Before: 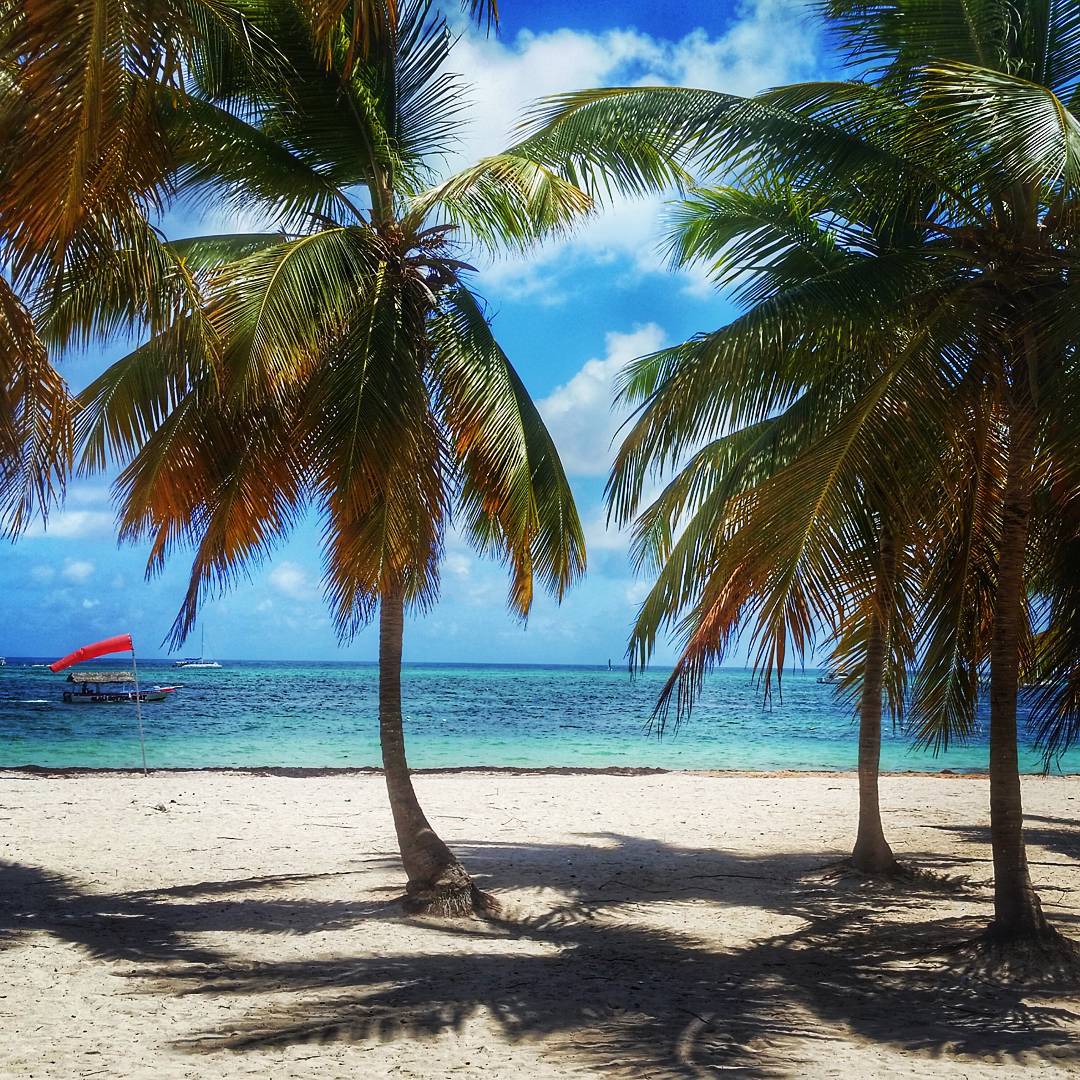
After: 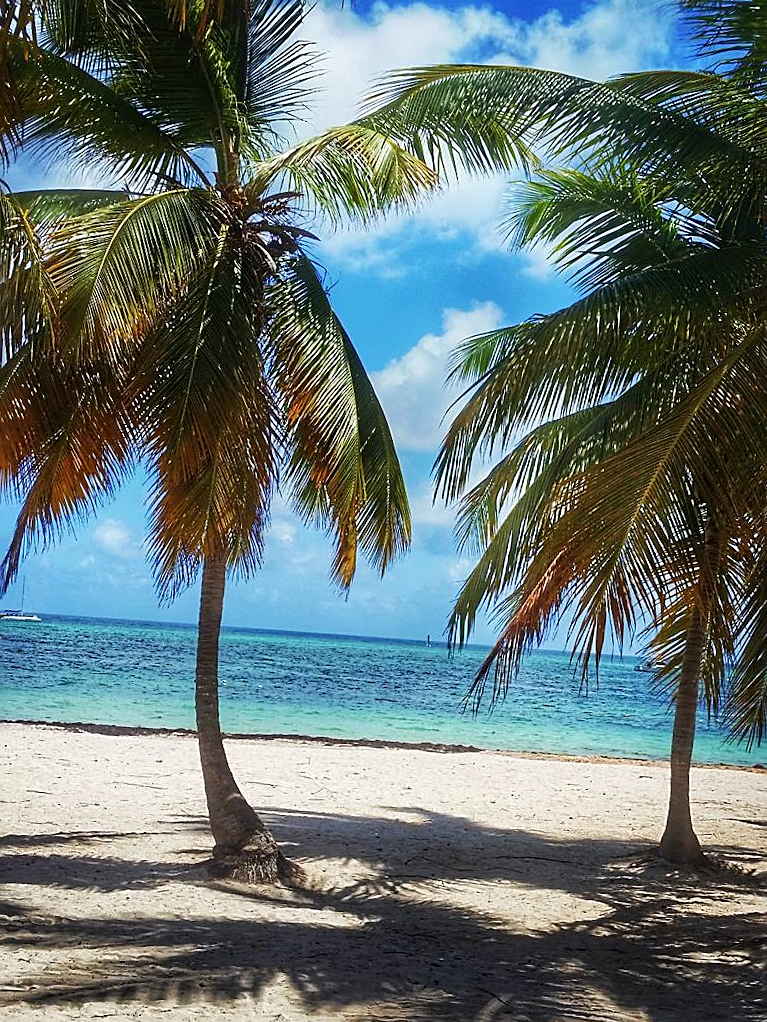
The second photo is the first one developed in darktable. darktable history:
sharpen: on, module defaults
crop and rotate: angle -3.27°, left 14.277%, top 0.028%, right 10.766%, bottom 0.028%
